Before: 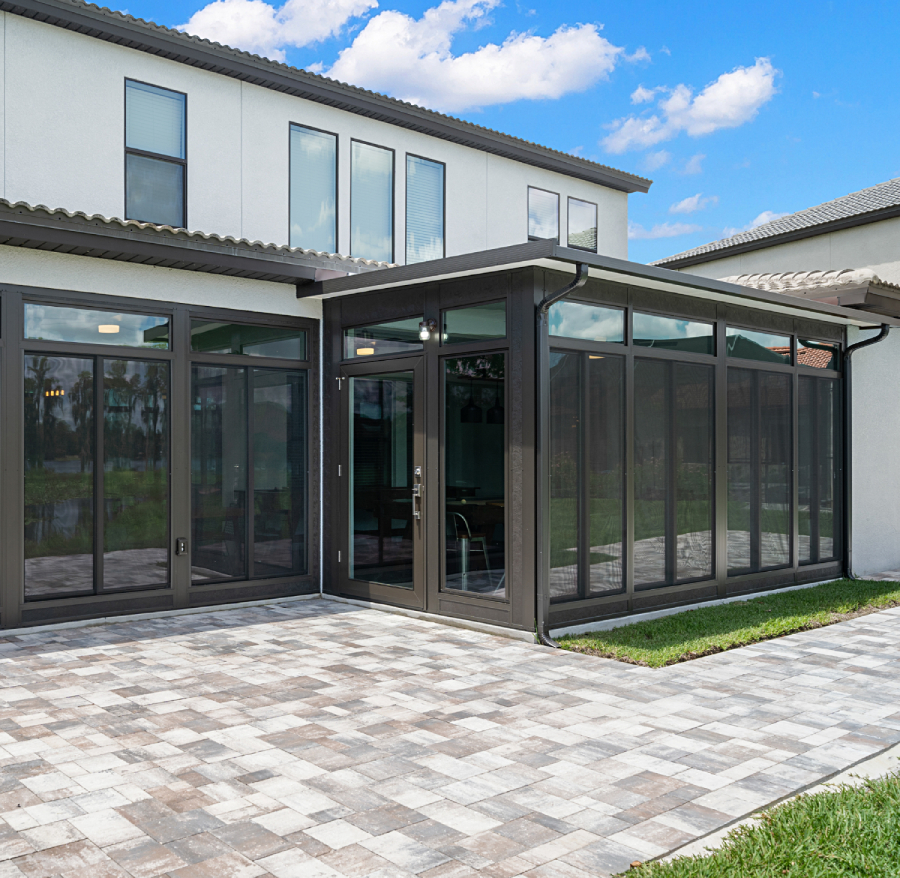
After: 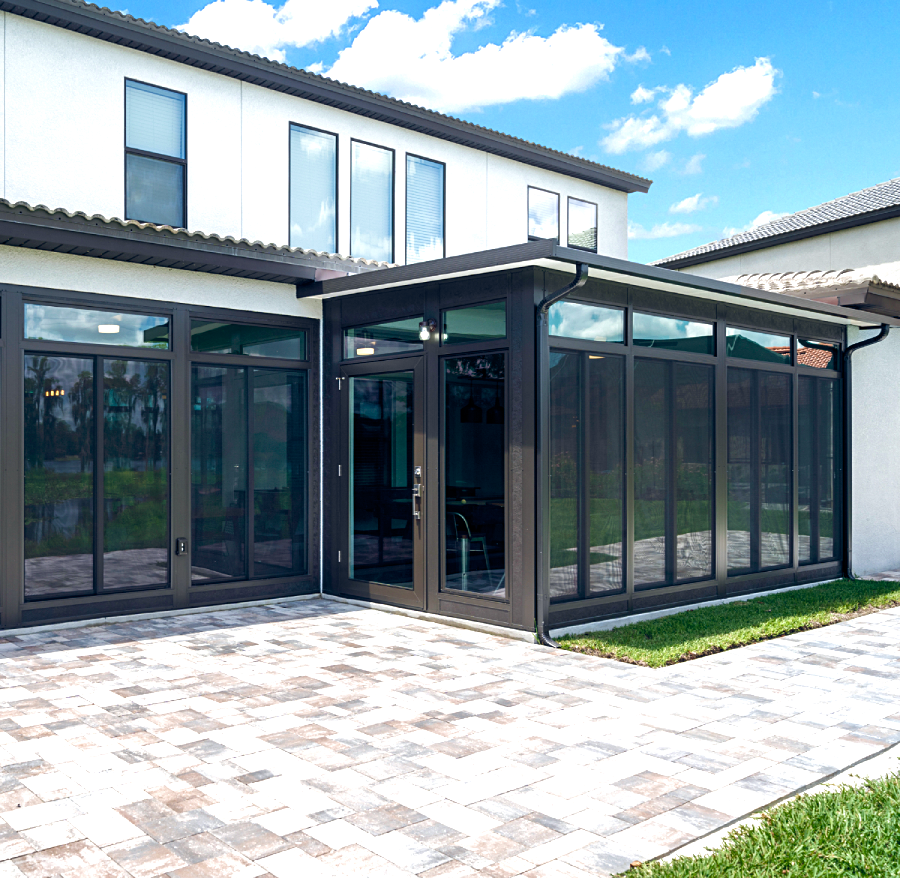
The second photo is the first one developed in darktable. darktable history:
color balance rgb: power › luminance -8.829%, global offset › chroma 0.138%, global offset › hue 253.18°, perceptual saturation grading › global saturation 24.91%, perceptual saturation grading › highlights -50.246%, perceptual saturation grading › shadows 30.667%, perceptual brilliance grading › global brilliance 18.015%, contrast 4.848%
velvia: on, module defaults
